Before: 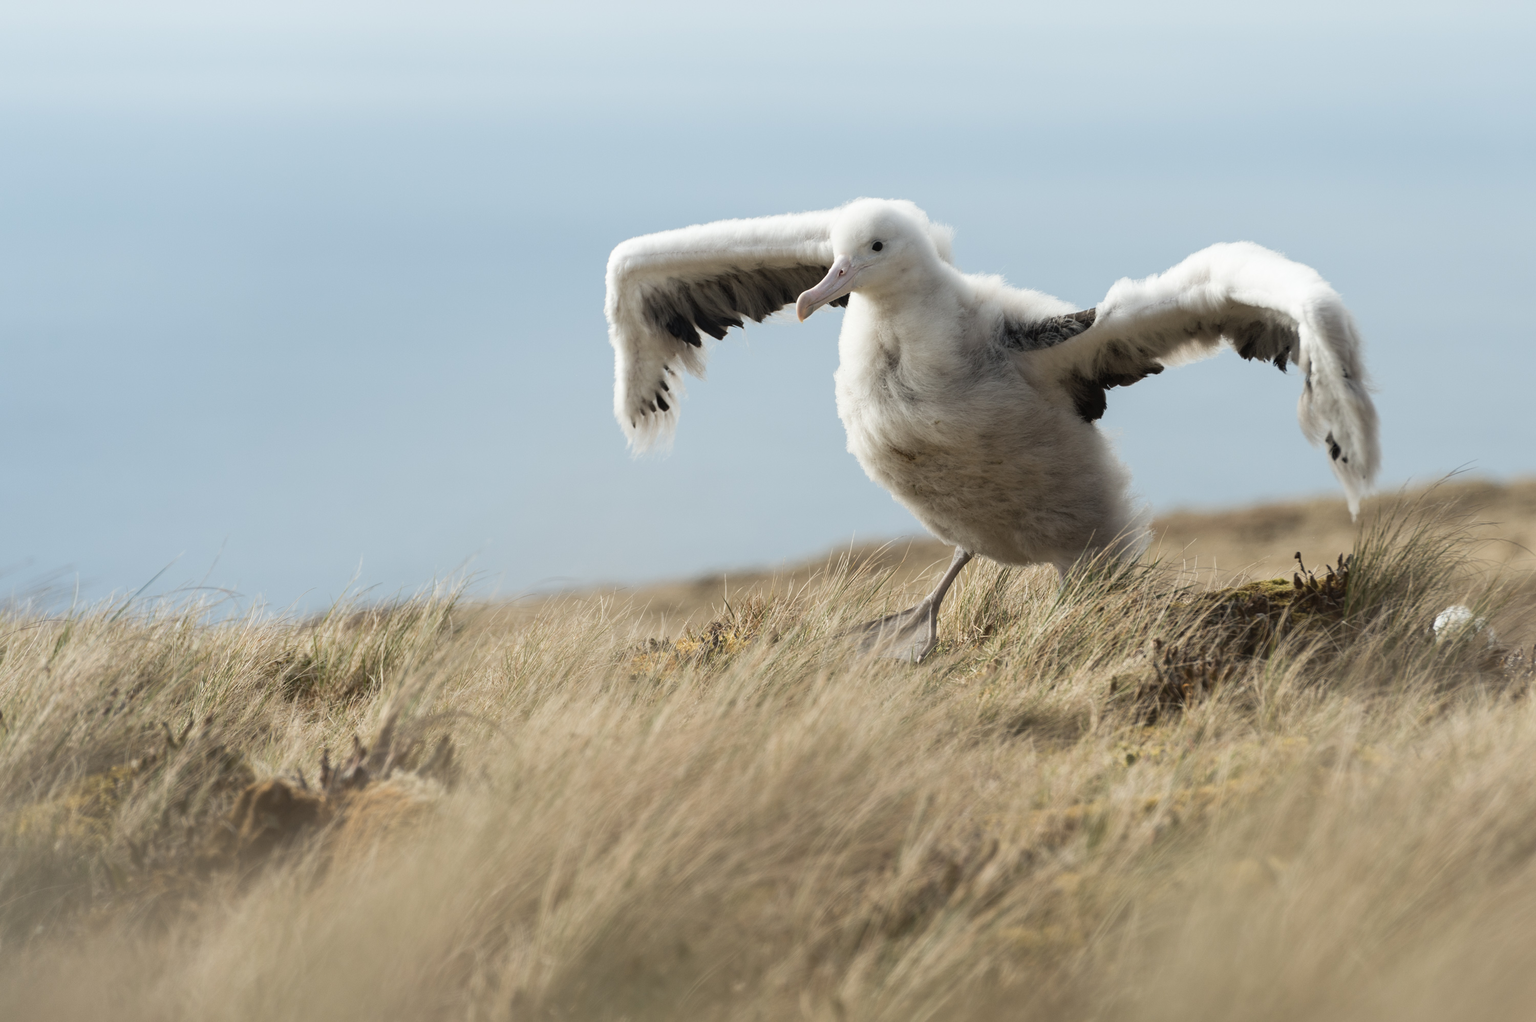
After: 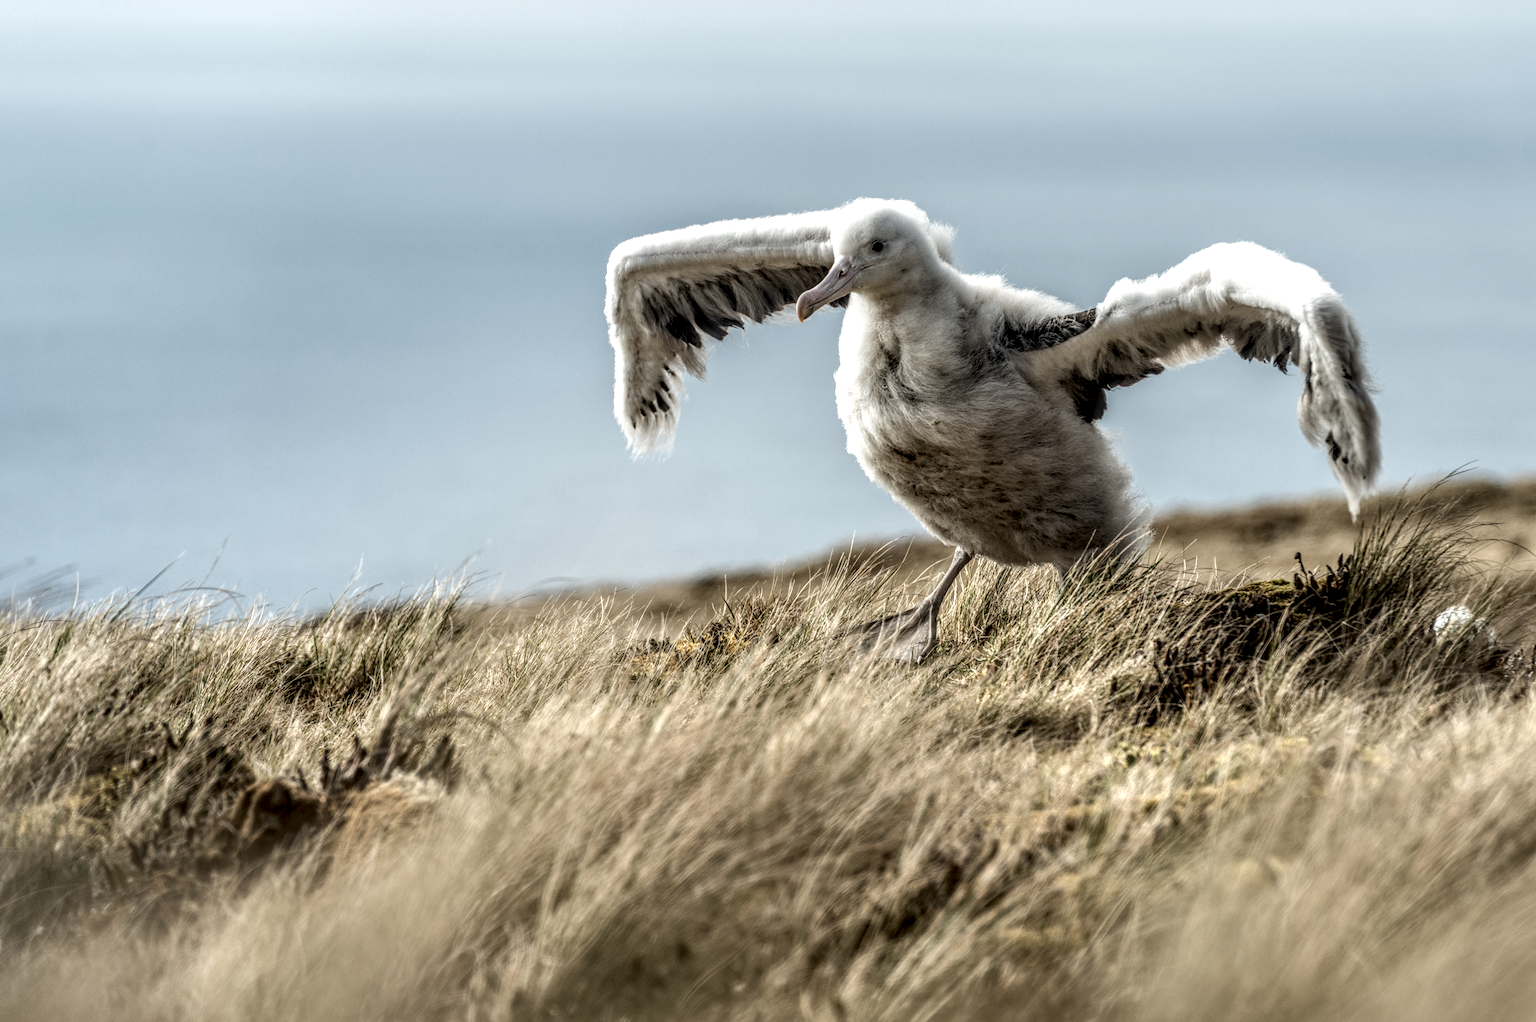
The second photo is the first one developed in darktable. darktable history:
local contrast: highlights 0%, shadows 0%, detail 300%, midtone range 0.3
white balance: emerald 1
